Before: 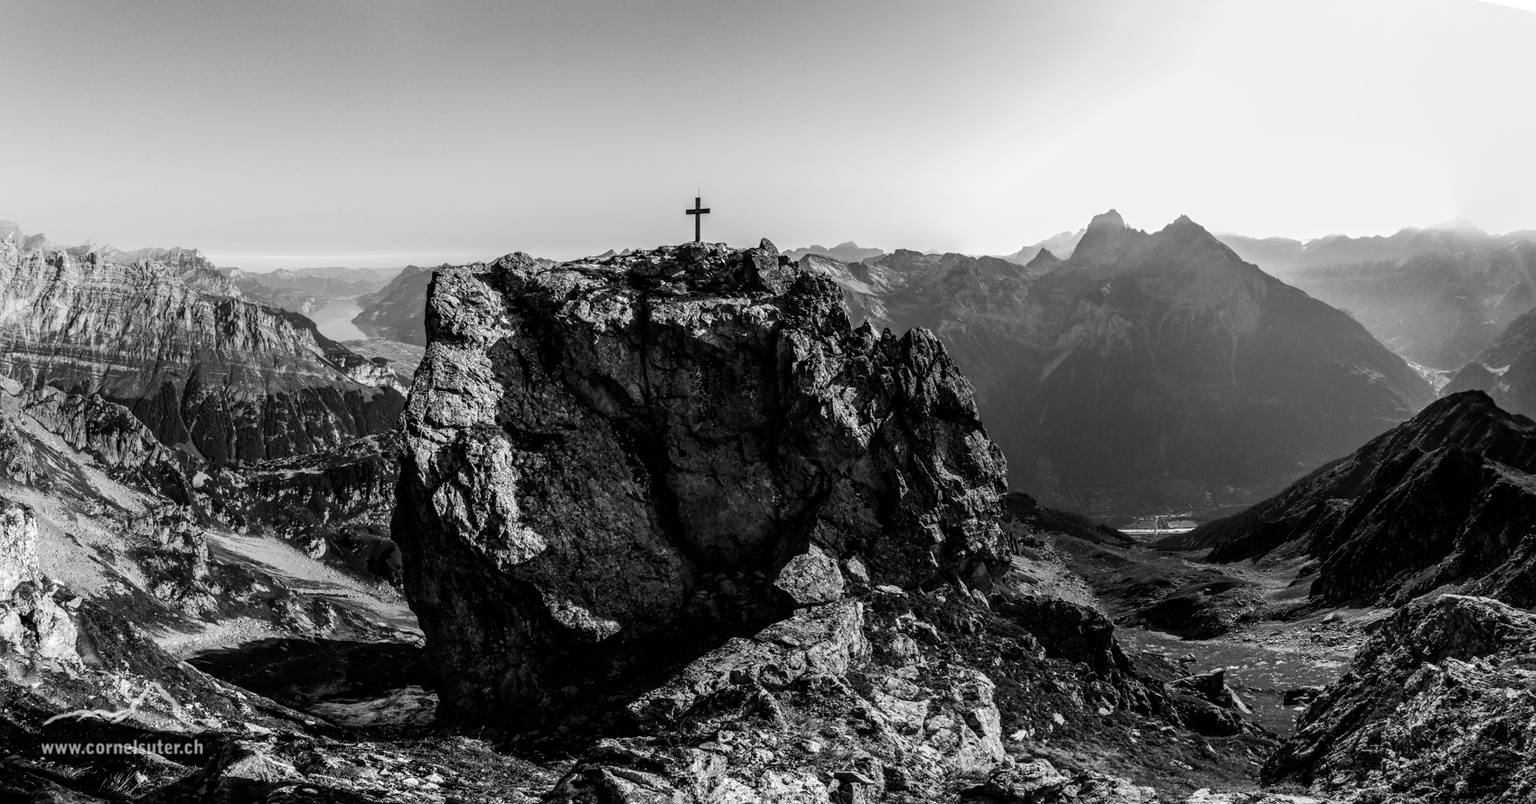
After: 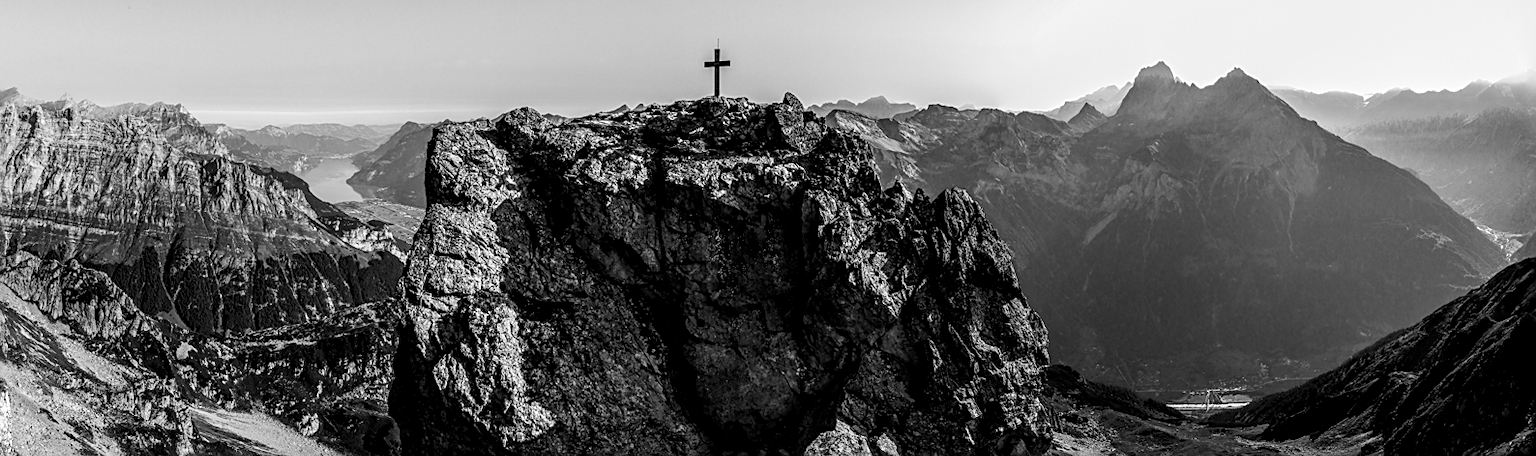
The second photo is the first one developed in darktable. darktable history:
color balance rgb: linear chroma grading › global chroma 14.46%, perceptual saturation grading › global saturation 0.012%, perceptual saturation grading › mid-tones 6.128%, perceptual saturation grading › shadows 71.583%, global vibrance 20%
crop: left 1.849%, top 18.893%, right 4.704%, bottom 28.034%
sharpen: on, module defaults
tone equalizer: -8 EV 0.08 EV
local contrast: shadows 96%, midtone range 0.493
